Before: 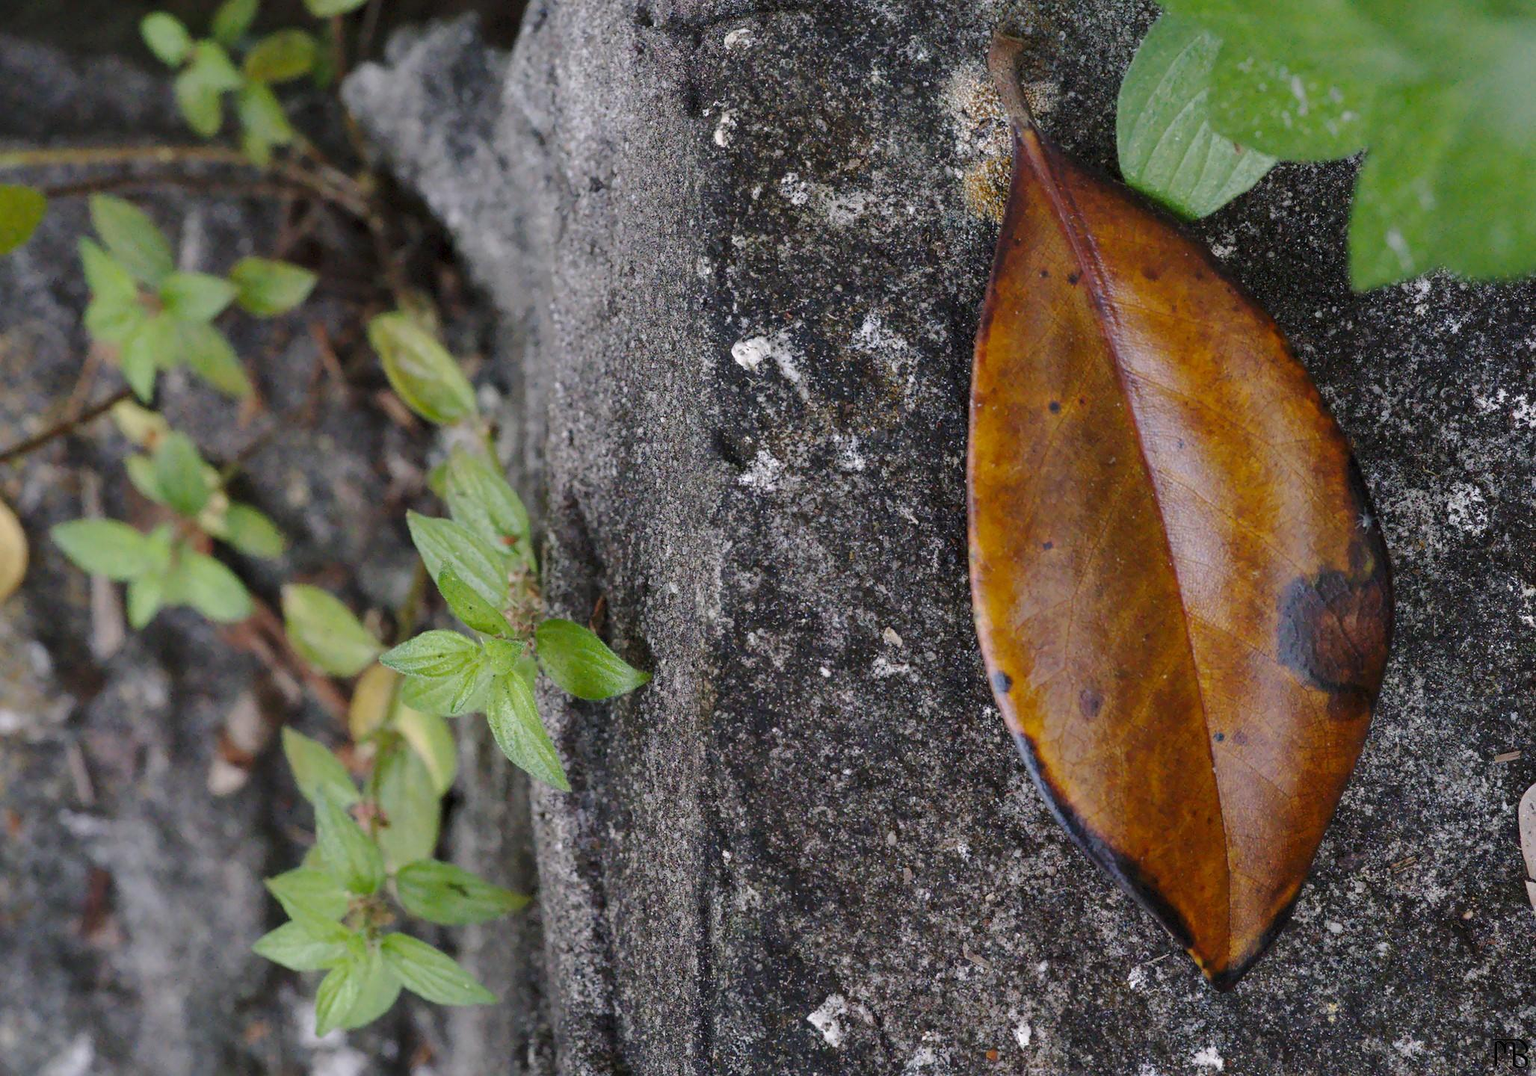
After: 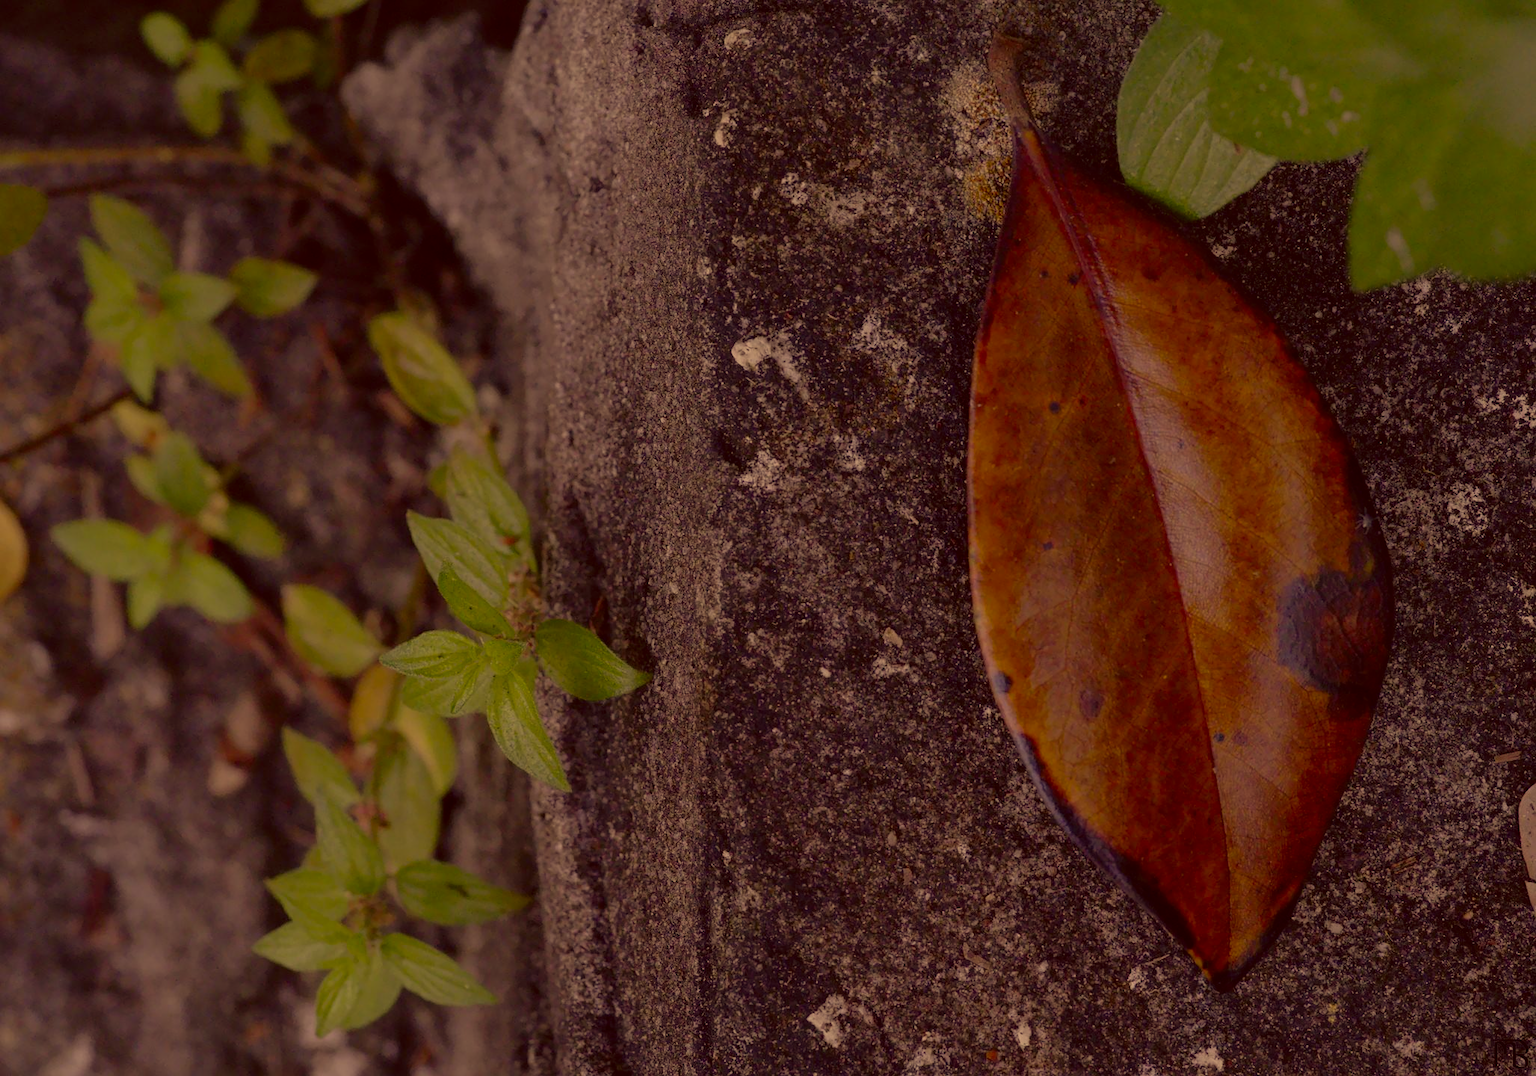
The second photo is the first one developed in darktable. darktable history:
exposure: black level correction 0, exposure 1.55 EV, compensate exposure bias true, compensate highlight preservation false
color correction: highlights a* 10.12, highlights b* 39.04, shadows a* 14.62, shadows b* 3.37
contrast brightness saturation: contrast 0.04, saturation 0.16
